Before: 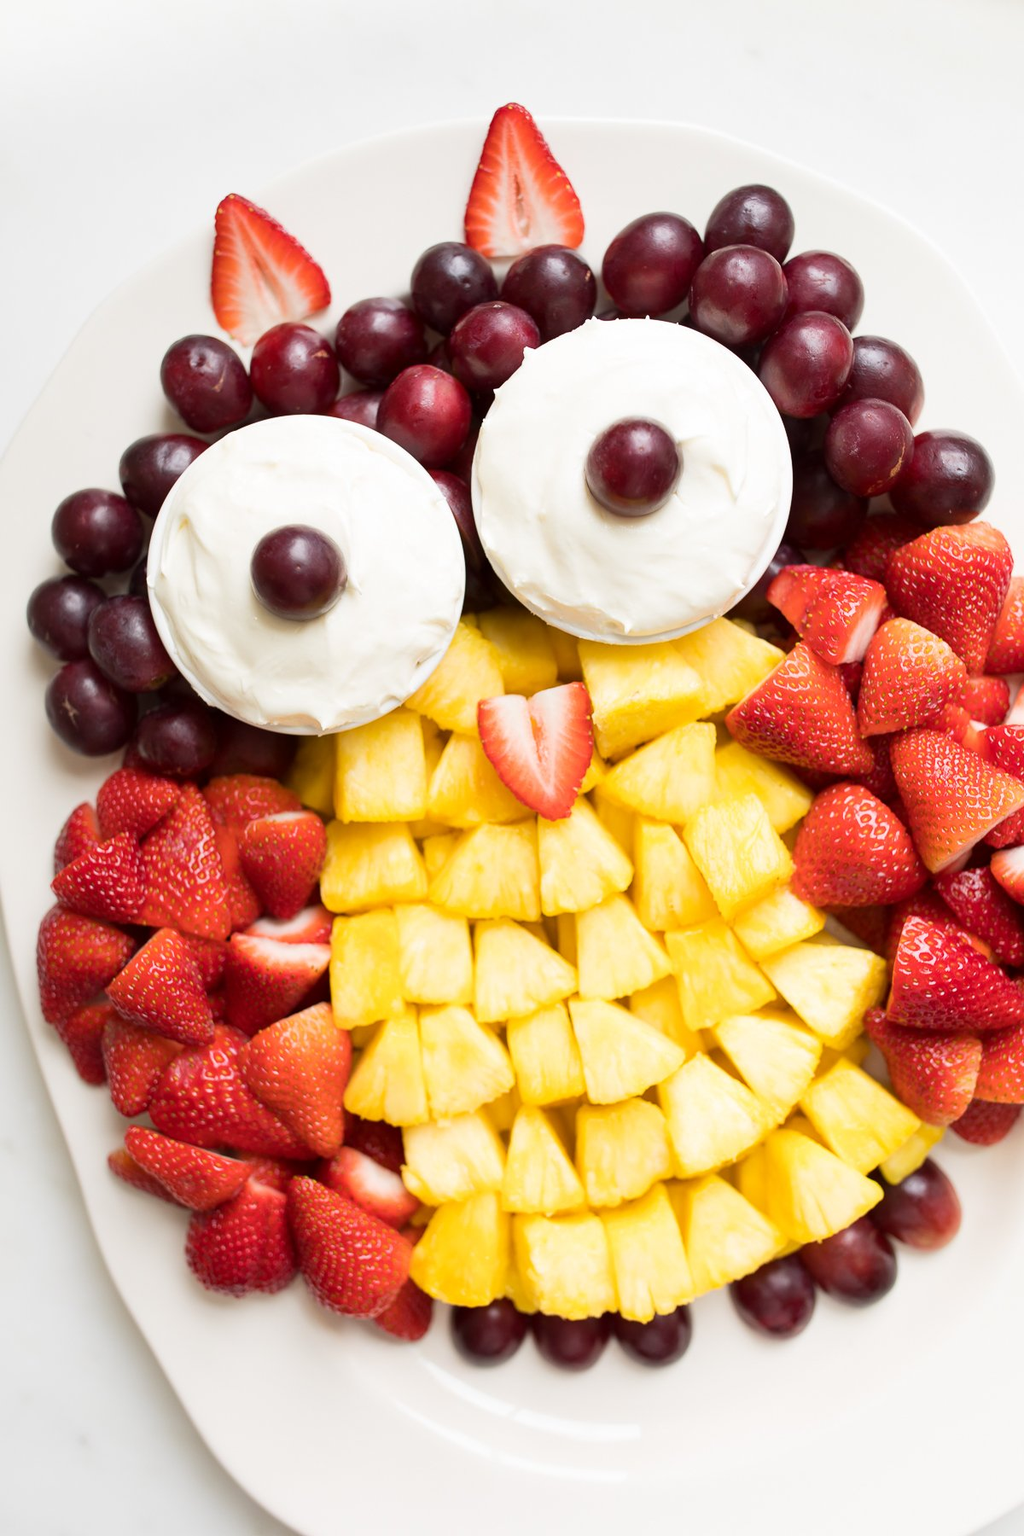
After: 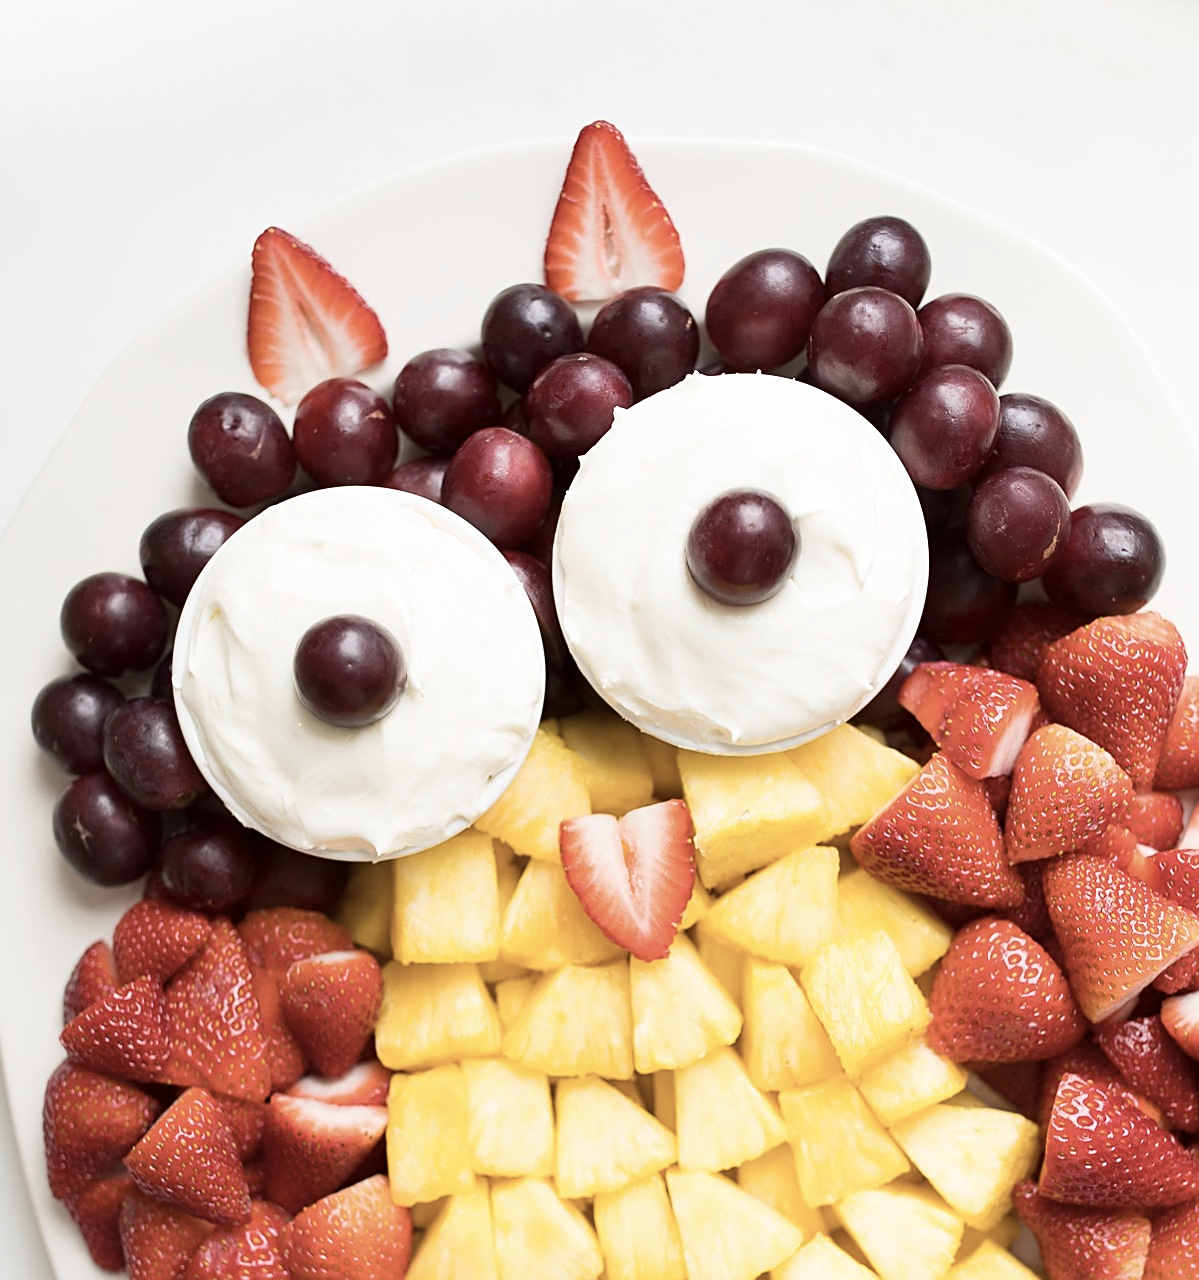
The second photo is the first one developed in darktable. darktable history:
contrast brightness saturation: contrast 0.1, saturation -0.298
crop: bottom 28.86%
sharpen: radius 1.959
